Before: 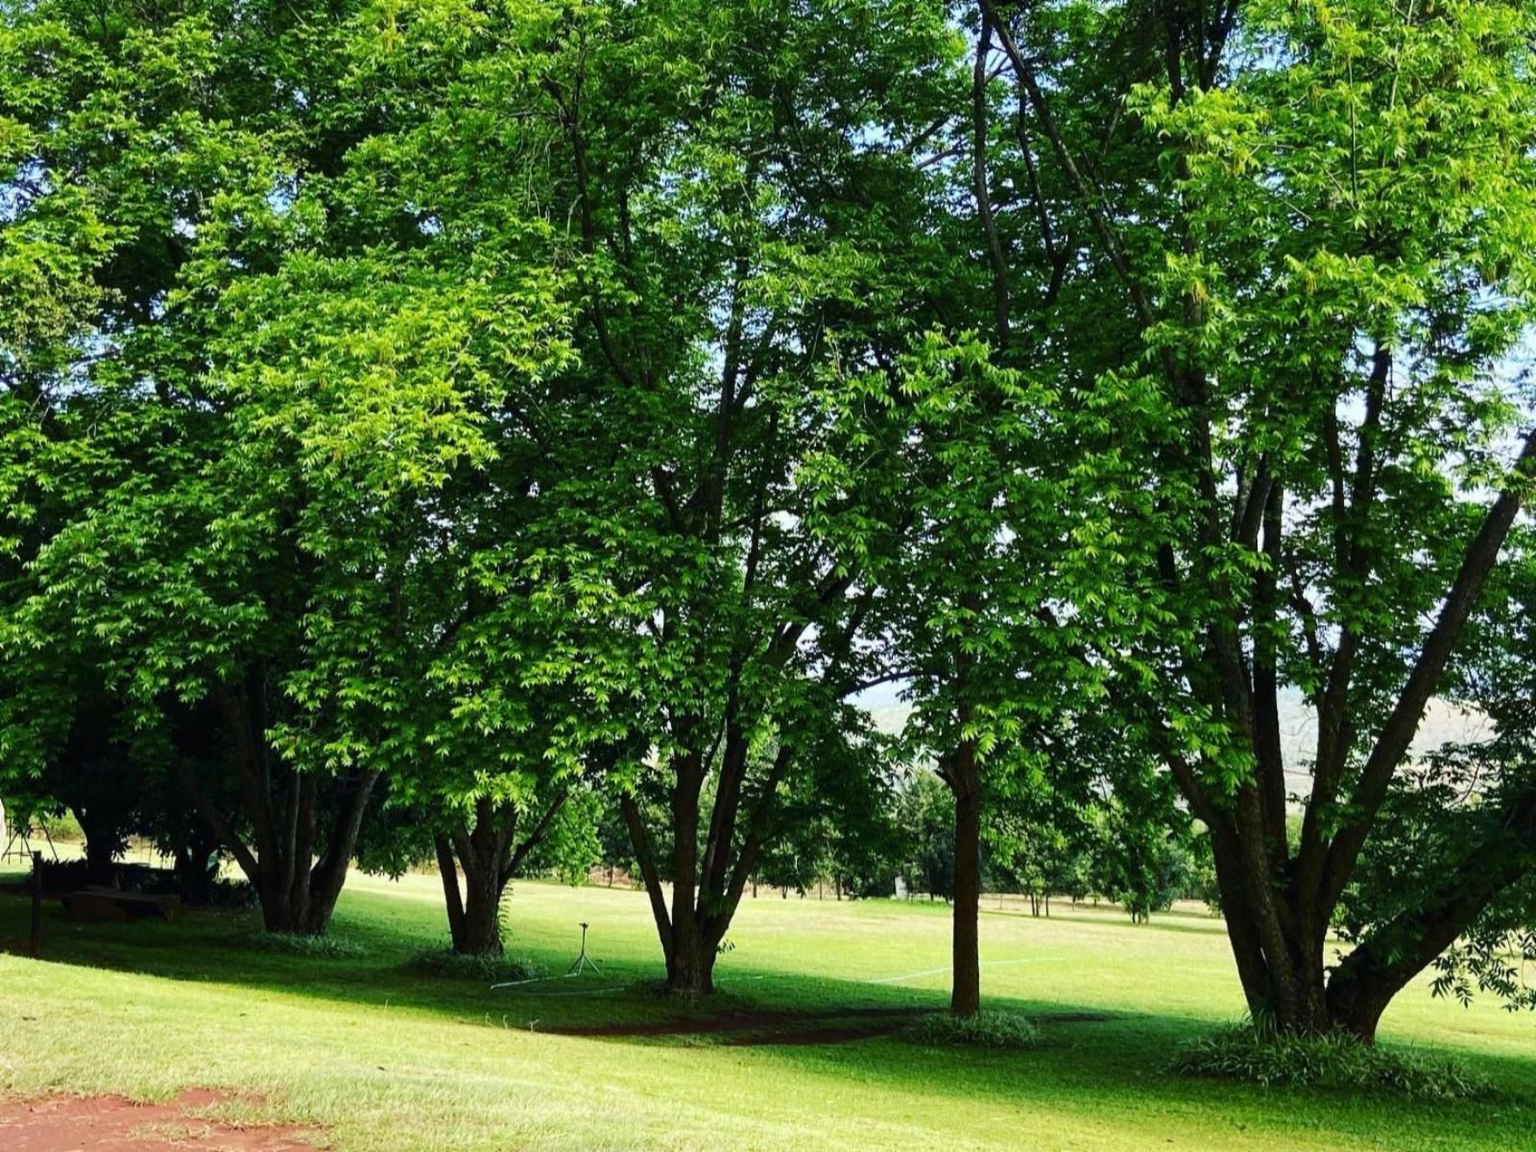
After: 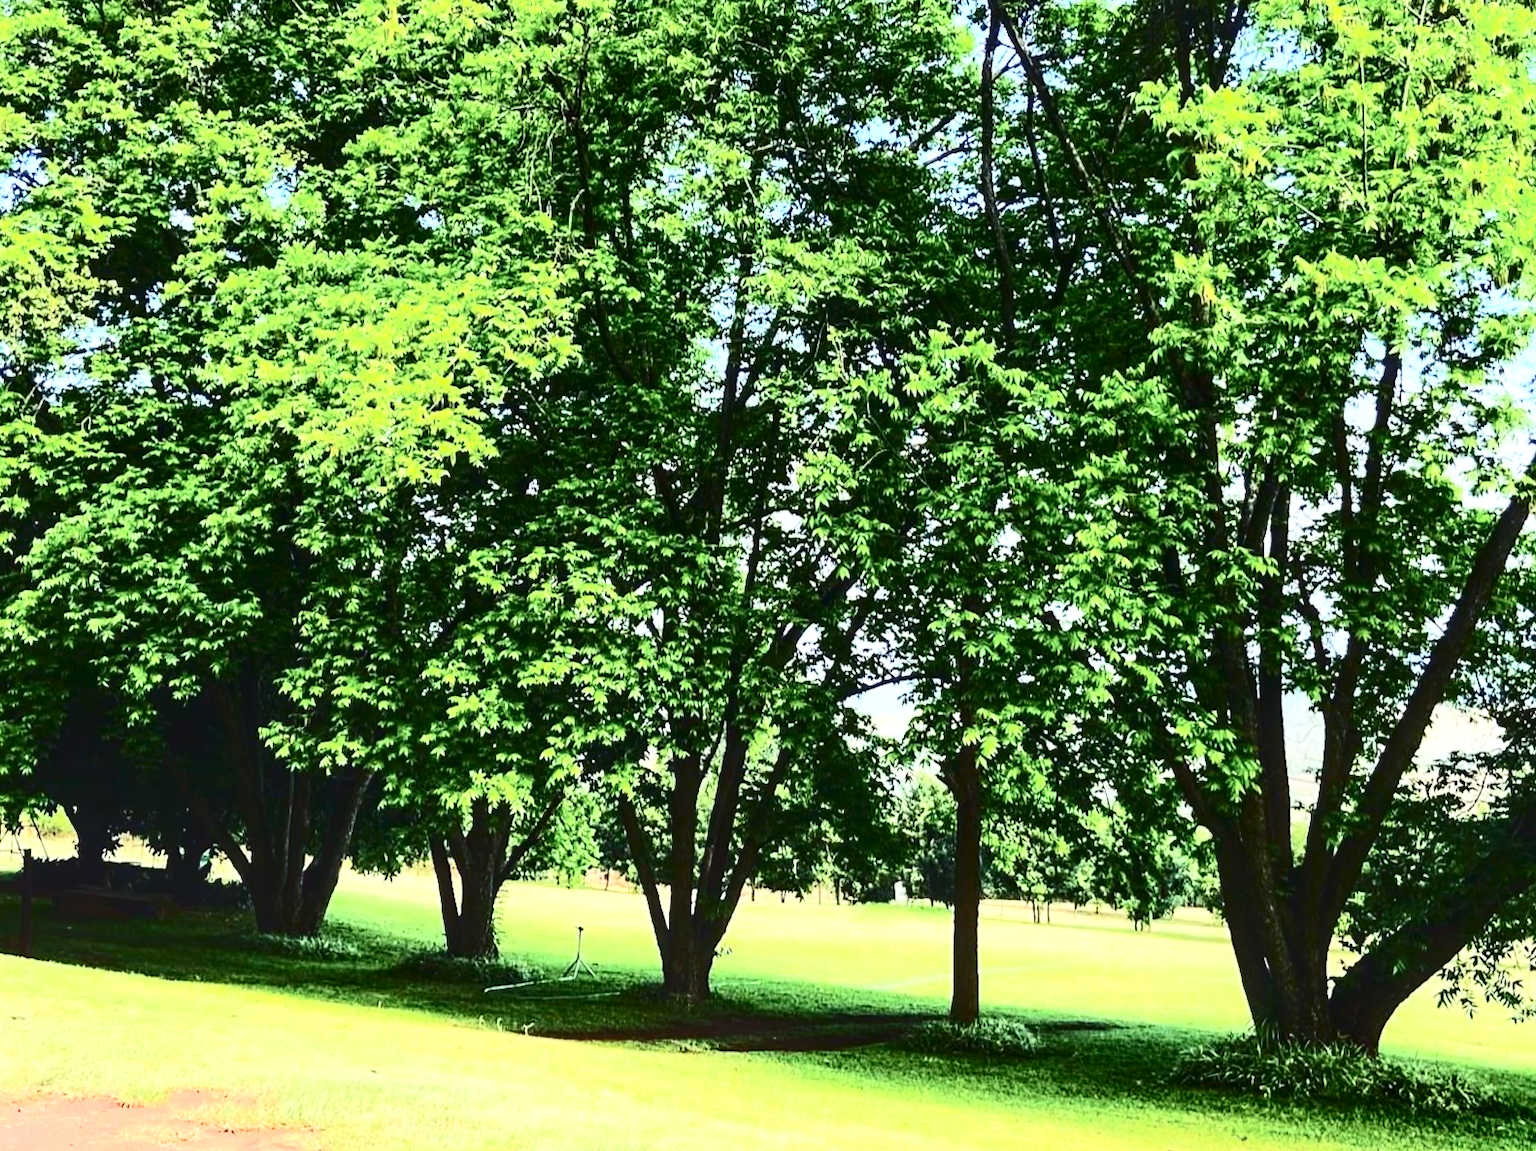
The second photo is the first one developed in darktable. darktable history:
crop and rotate: angle -0.485°
exposure: black level correction 0, exposure 1.2 EV, compensate exposure bias true, compensate highlight preservation false
local contrast: on, module defaults
contrast brightness saturation: contrast 0.513, saturation -0.104
